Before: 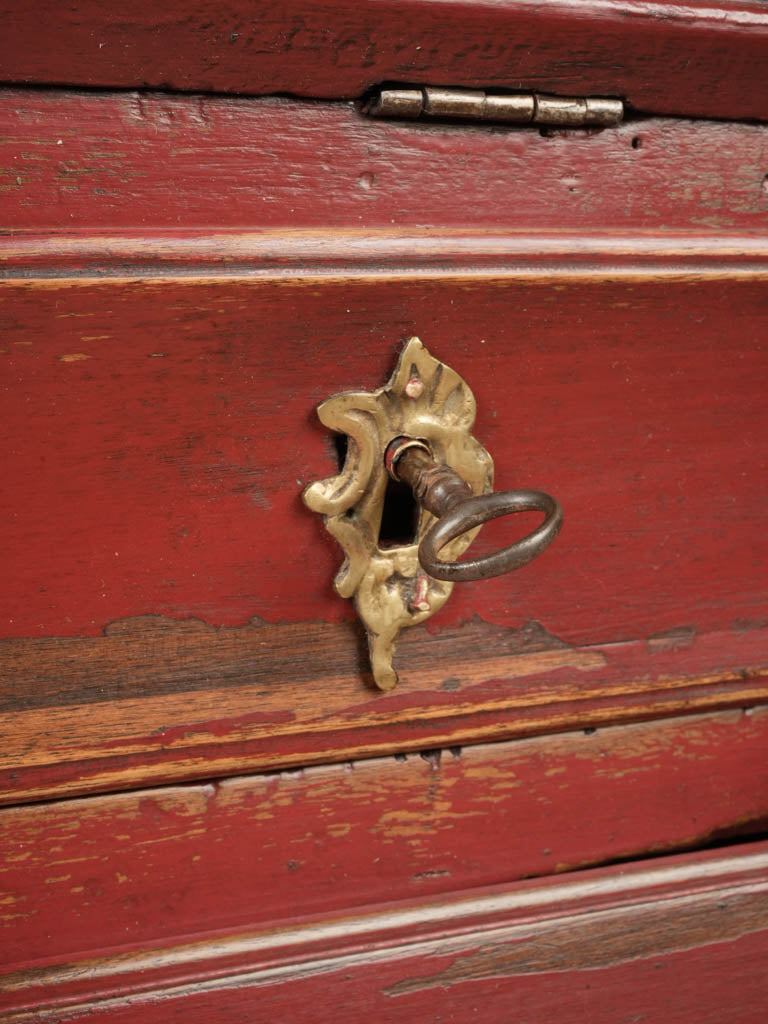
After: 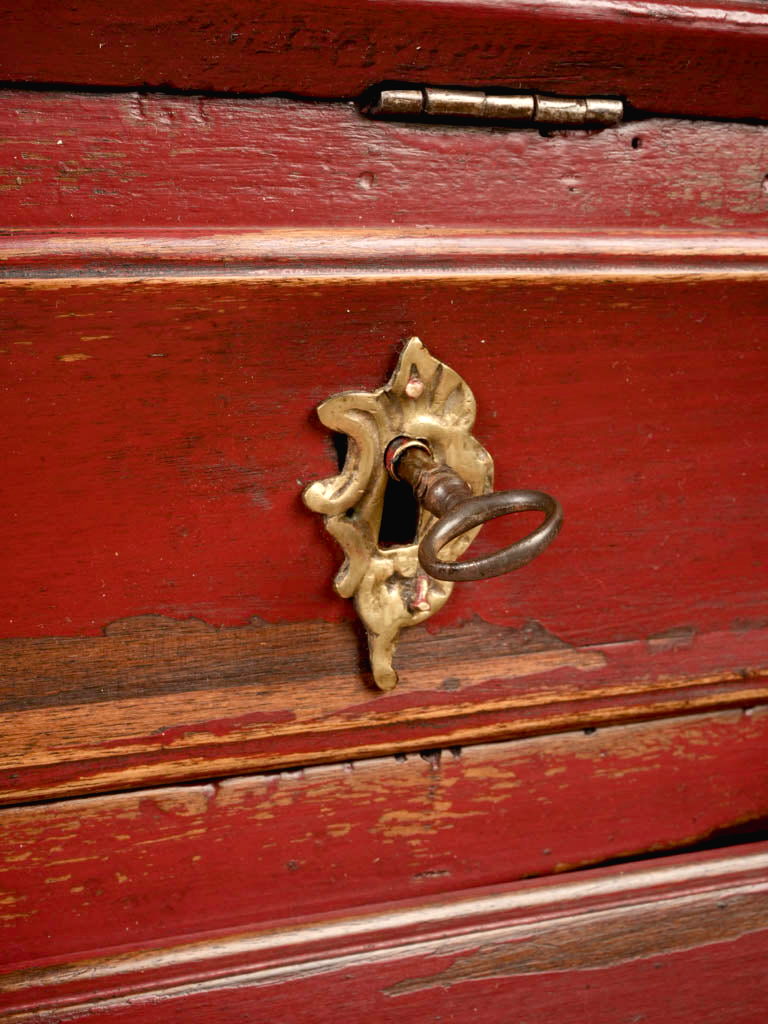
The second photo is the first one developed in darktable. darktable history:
exposure: black level correction 0.011, compensate highlight preservation false
color balance rgb: shadows lift › chroma 1%, shadows lift › hue 28.8°, power › hue 60°, highlights gain › chroma 1%, highlights gain › hue 60°, global offset › luminance 0.25%, perceptual saturation grading › highlights -20%, perceptual saturation grading › shadows 20%, perceptual brilliance grading › highlights 10%, perceptual brilliance grading › shadows -5%, global vibrance 19.67%
